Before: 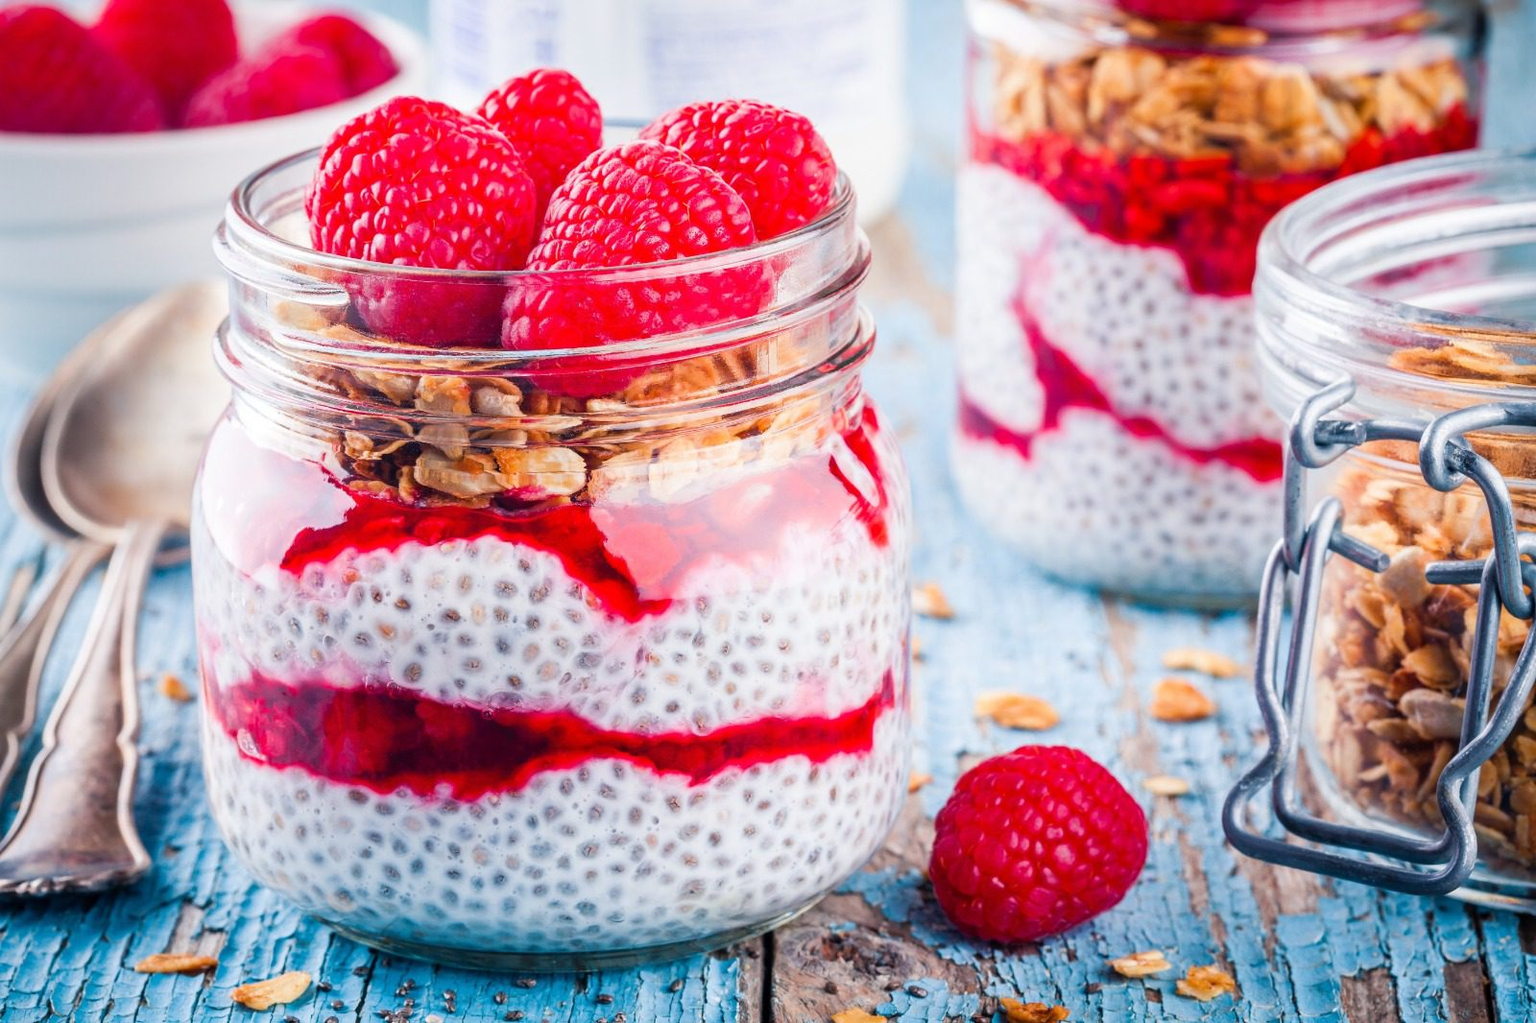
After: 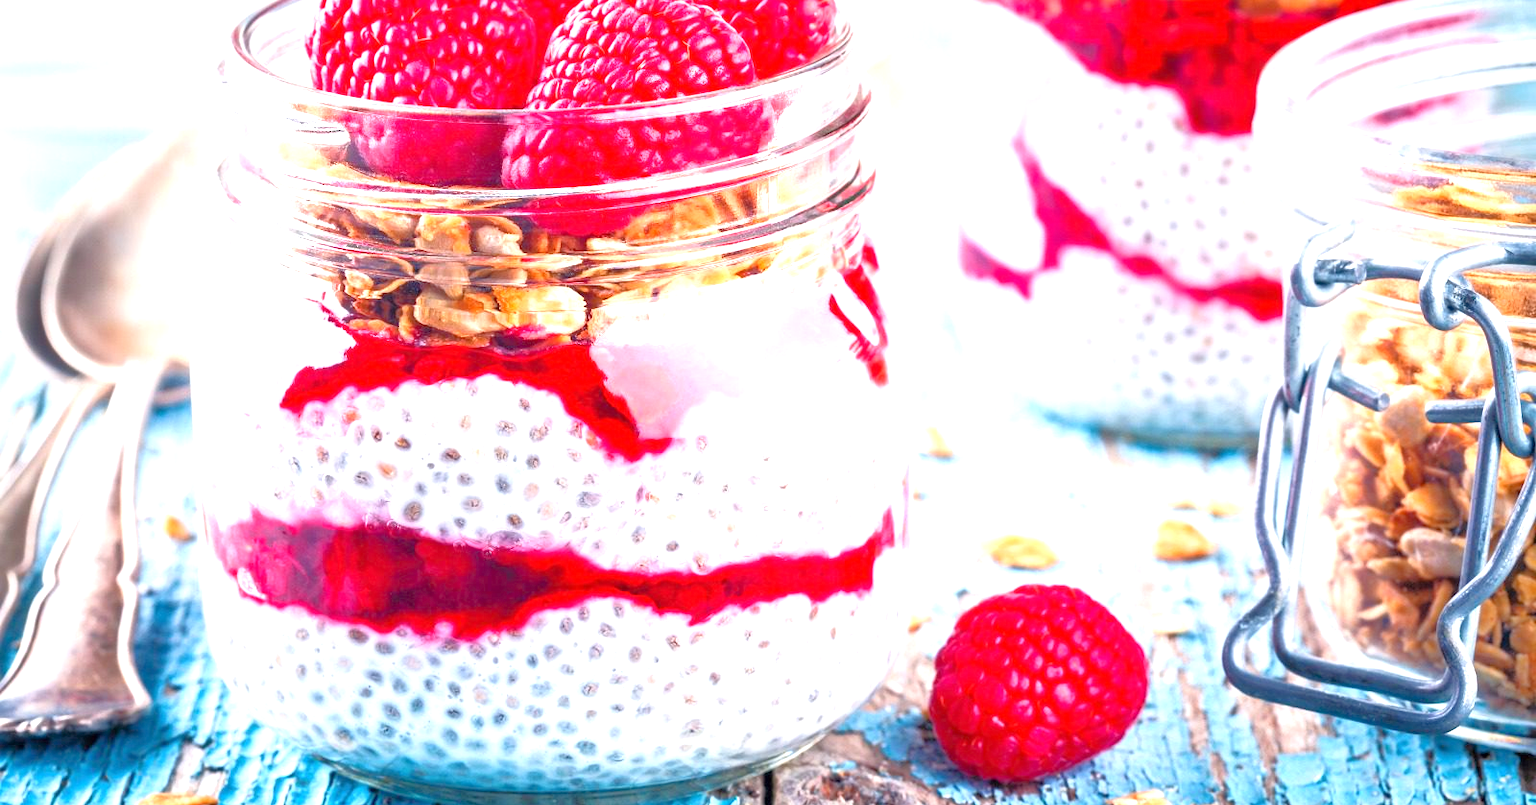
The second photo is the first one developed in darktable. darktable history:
exposure: exposure 1.061 EV, compensate highlight preservation false
tone equalizer: -7 EV 0.15 EV, -6 EV 0.6 EV, -5 EV 1.15 EV, -4 EV 1.33 EV, -3 EV 1.15 EV, -2 EV 0.6 EV, -1 EV 0.15 EV, mask exposure compensation -0.5 EV
crop and rotate: top 15.774%, bottom 5.506%
